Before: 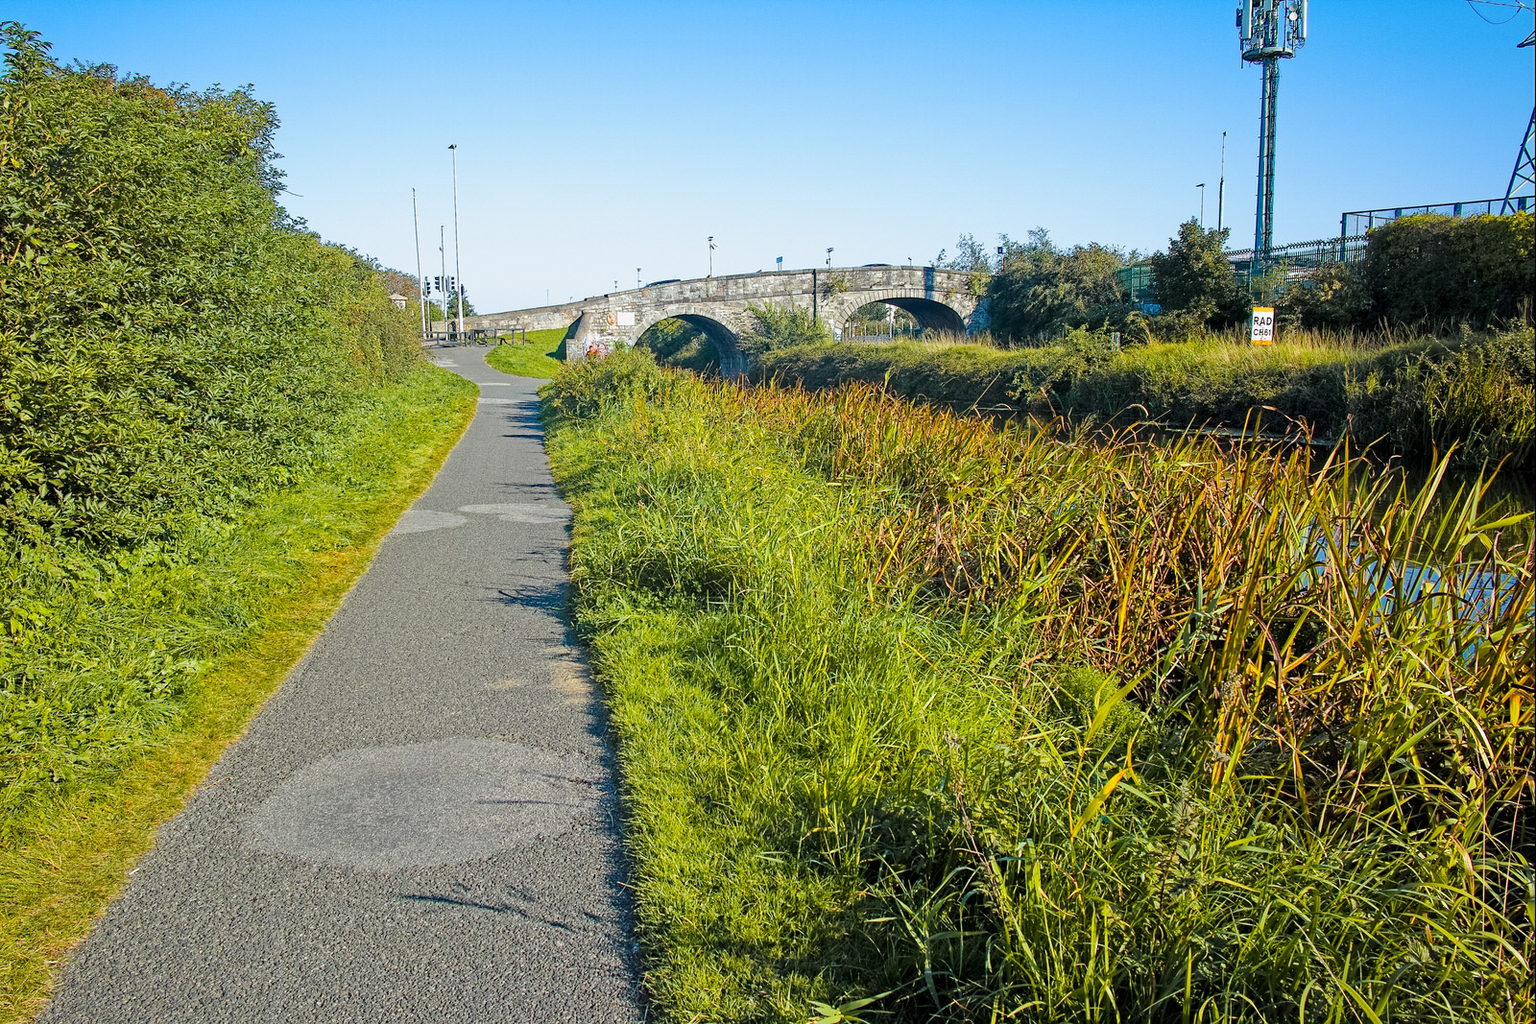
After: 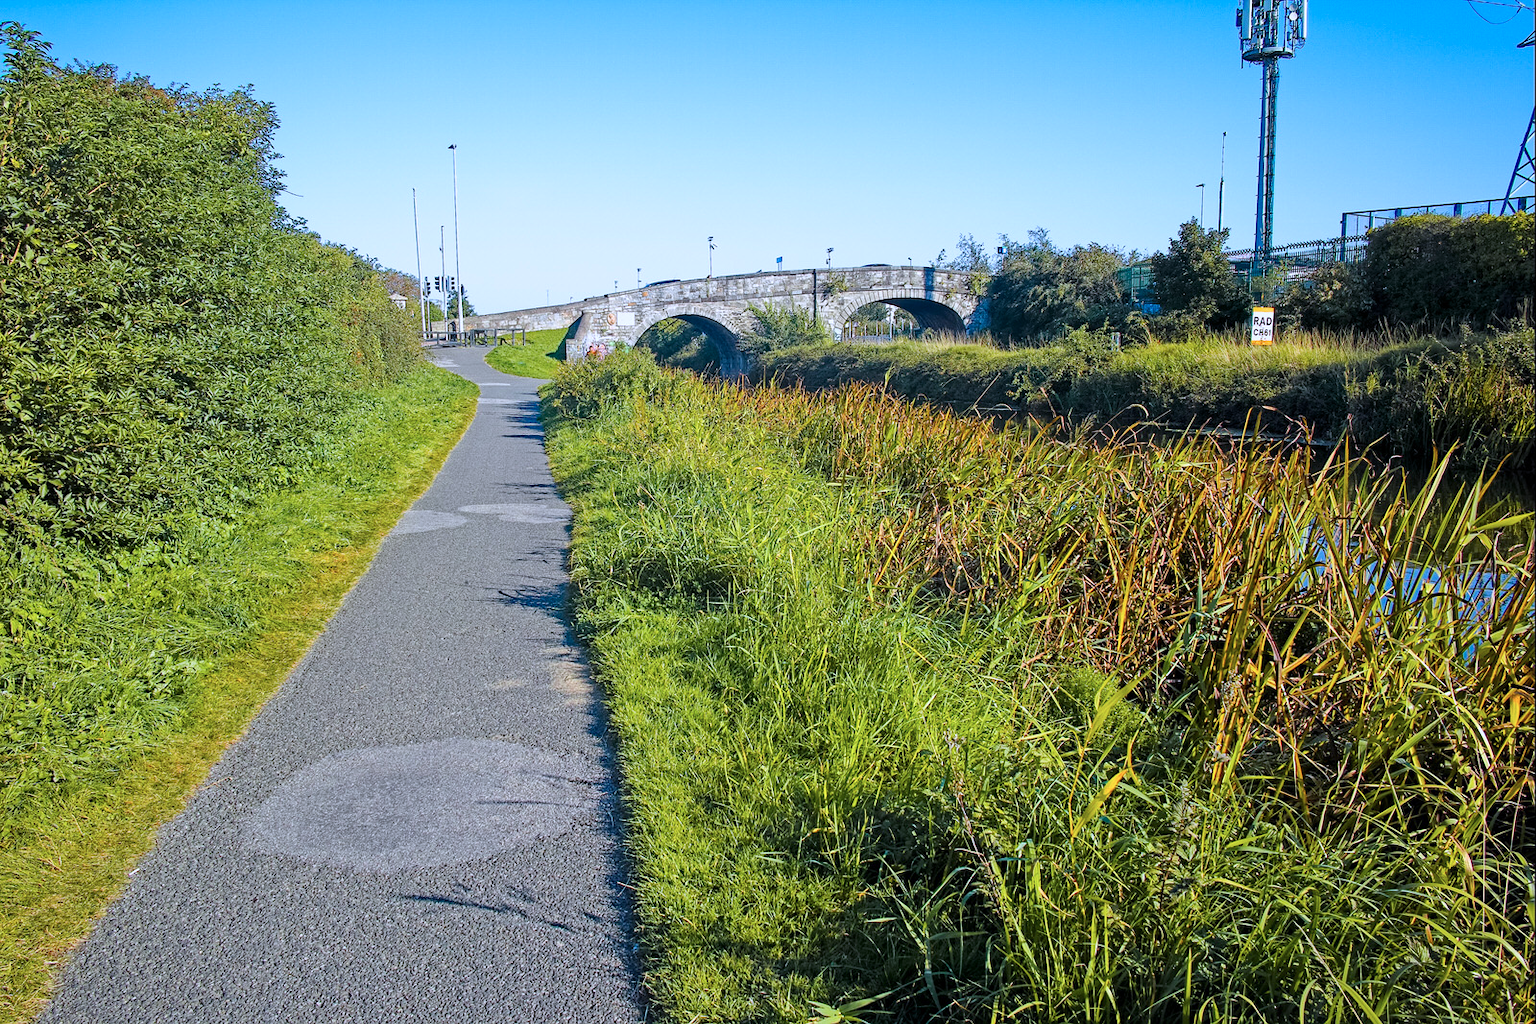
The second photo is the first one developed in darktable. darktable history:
color calibration: illuminant custom, x 0.372, y 0.388, temperature 4261.31 K
contrast brightness saturation: contrast 0.076, saturation 0.025
